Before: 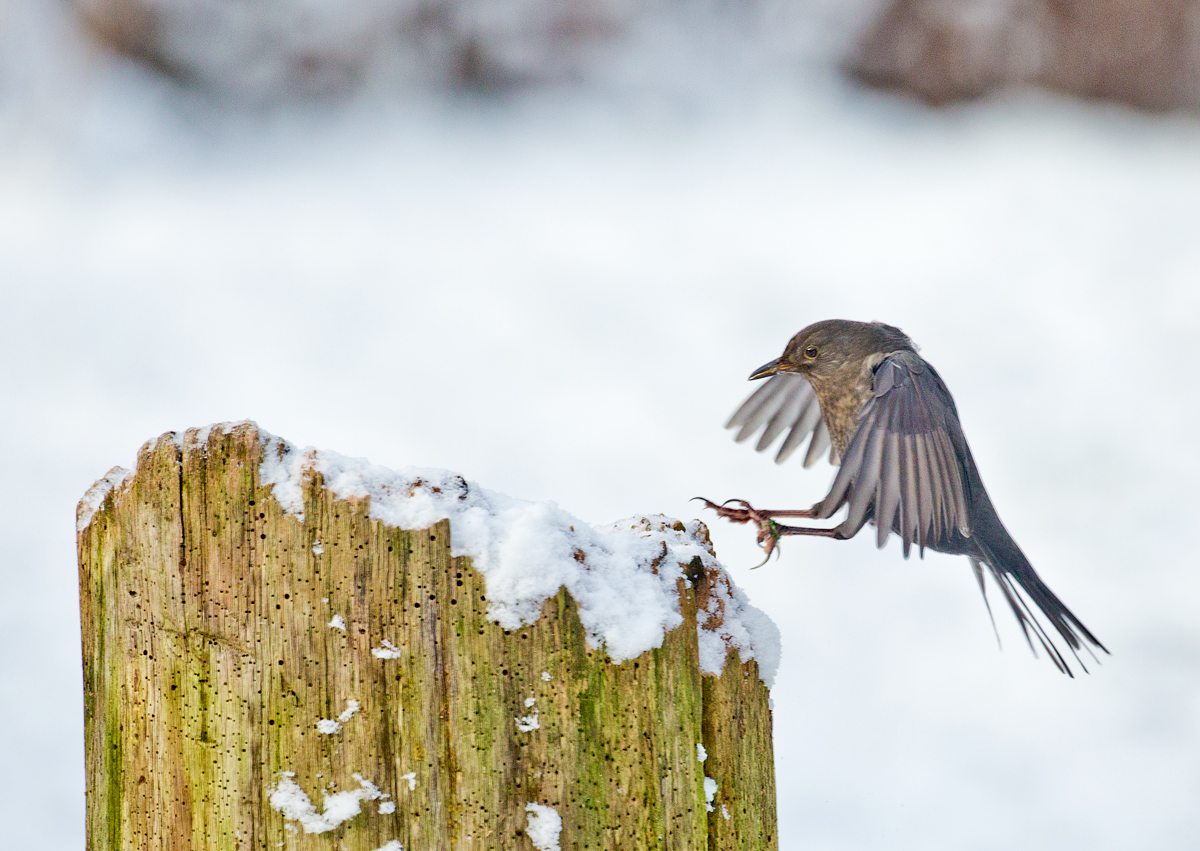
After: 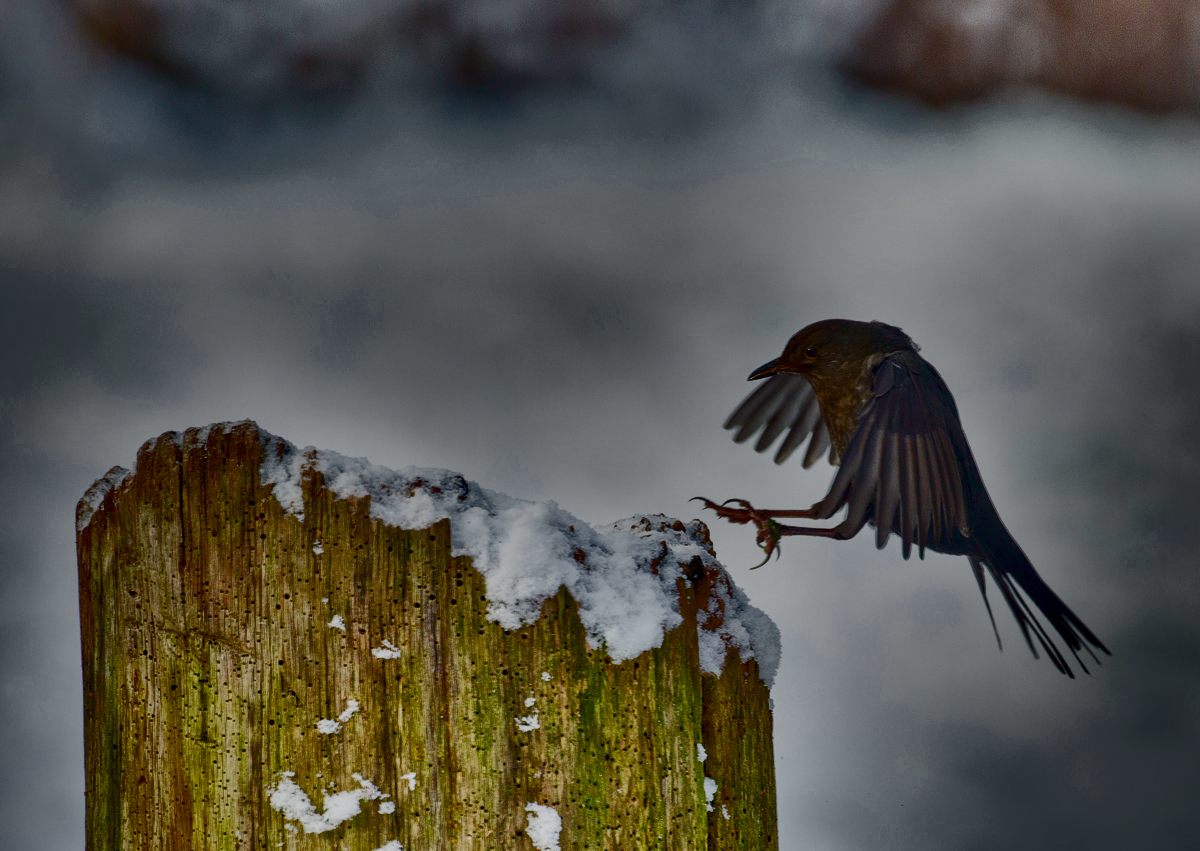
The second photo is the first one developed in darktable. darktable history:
filmic rgb: black relative exposure -7.83 EV, white relative exposure 4.32 EV, hardness 3.84
exposure: exposure 0.603 EV, compensate exposure bias true, compensate highlight preservation false
shadows and highlights: radius 123.51, shadows 99.96, white point adjustment -3.08, highlights -99.39, soften with gaussian
local contrast: on, module defaults
